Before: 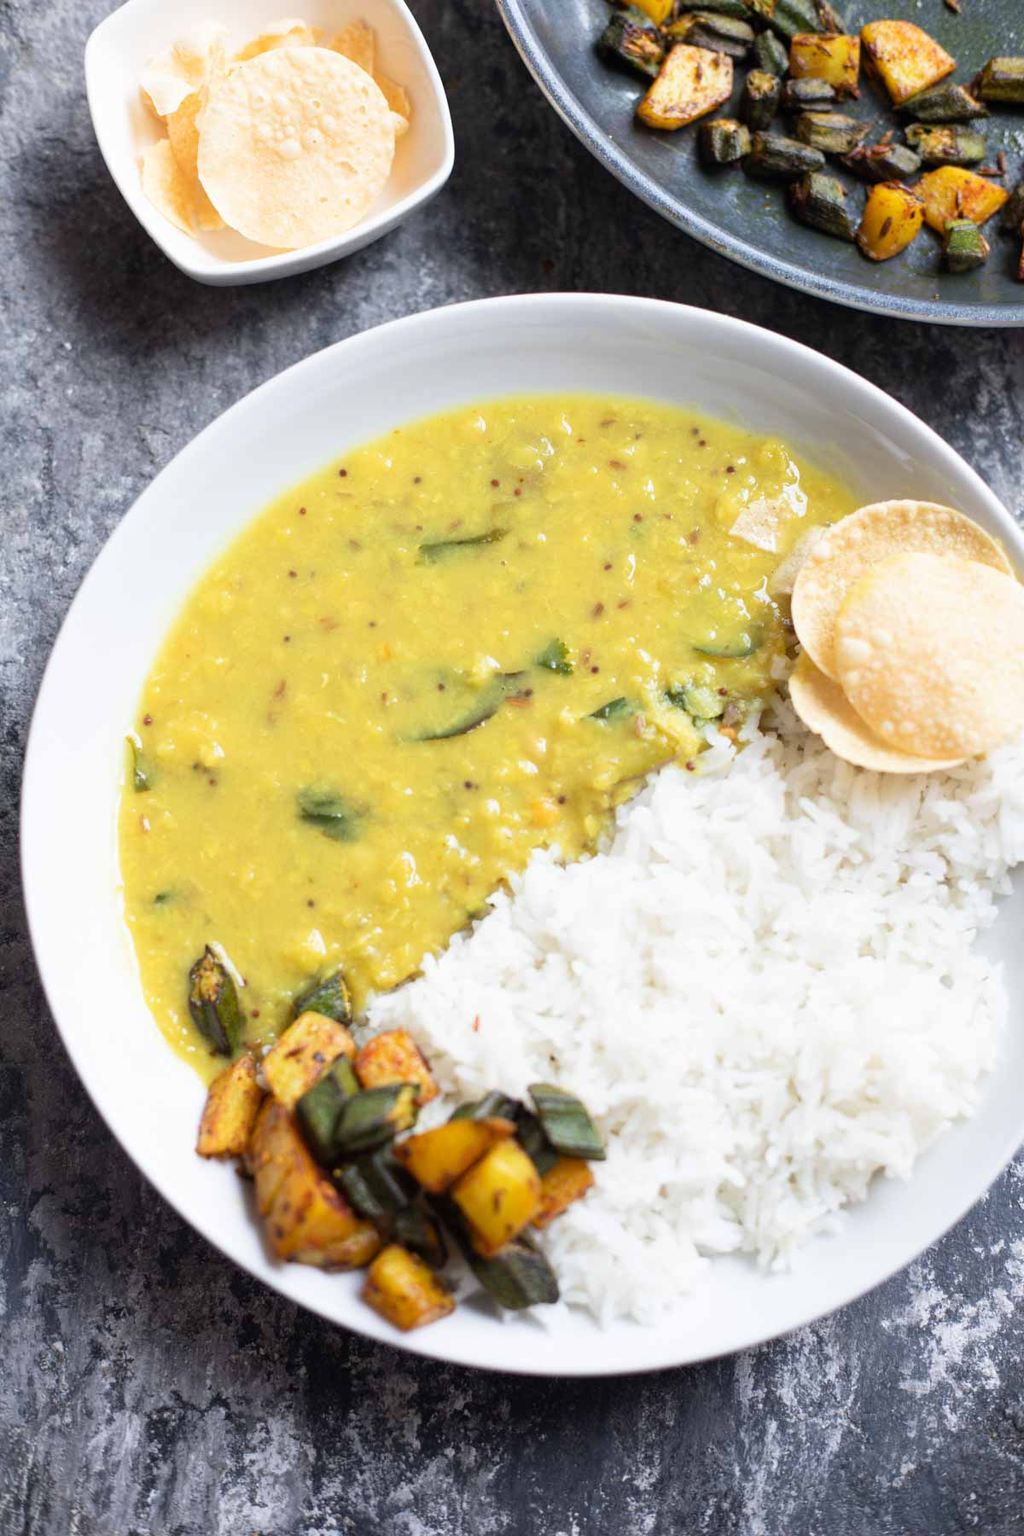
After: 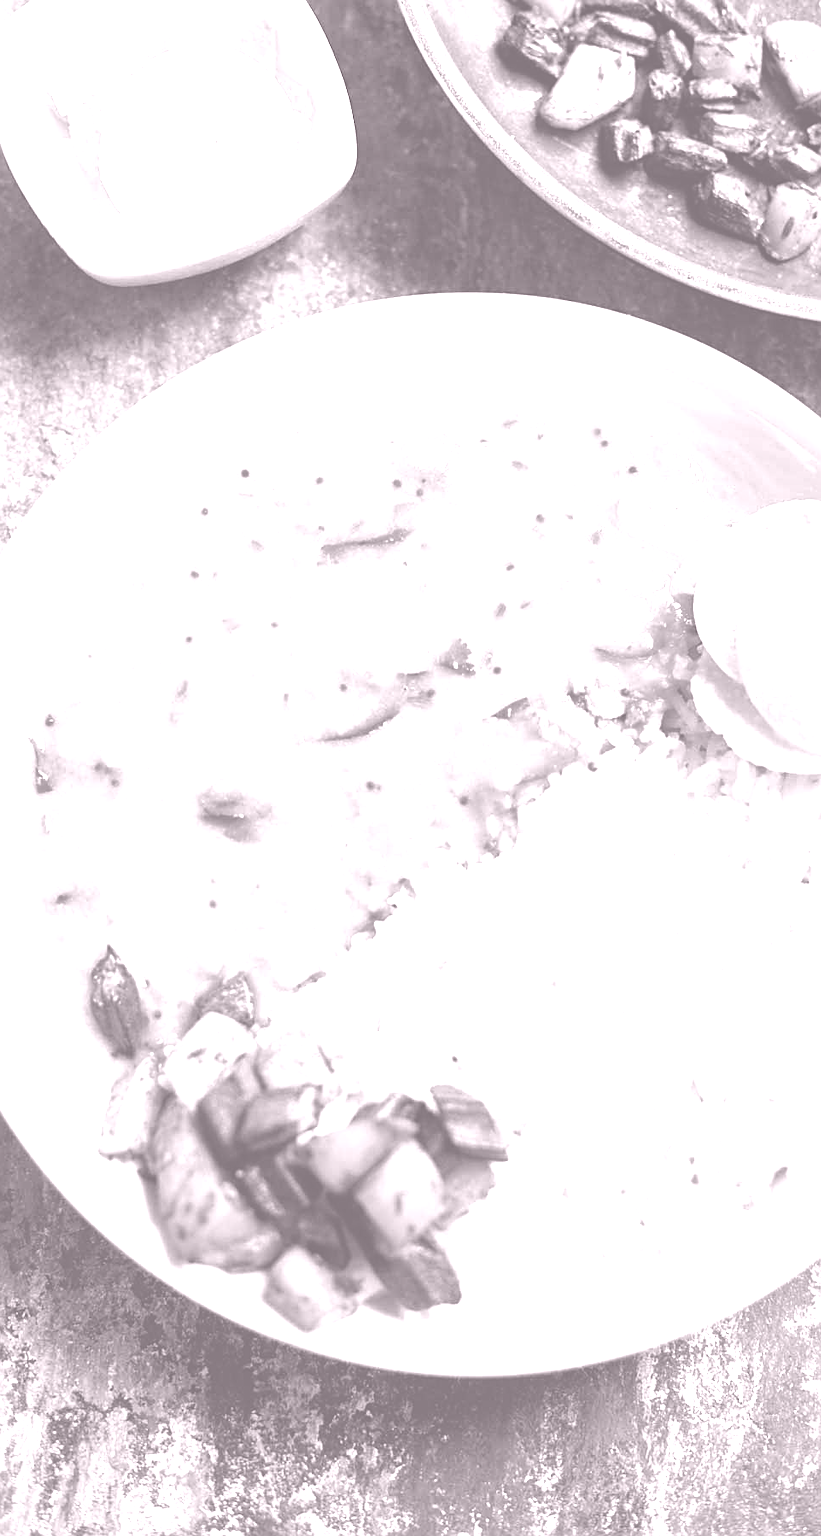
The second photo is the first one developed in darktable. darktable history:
crop and rotate: left 9.597%, right 10.195%
shadows and highlights: shadows 40, highlights -54, highlights color adjustment 46%, low approximation 0.01, soften with gaussian
sharpen: on, module defaults
colorize: hue 25.2°, saturation 83%, source mix 82%, lightness 79%, version 1
color balance rgb: perceptual saturation grading › global saturation 30%, global vibrance 20%
contrast brightness saturation: contrast 0.16, saturation 0.32
color calibration: output gray [0.21, 0.42, 0.37, 0], gray › normalize channels true, illuminant same as pipeline (D50), adaptation XYZ, x 0.346, y 0.359, gamut compression 0
